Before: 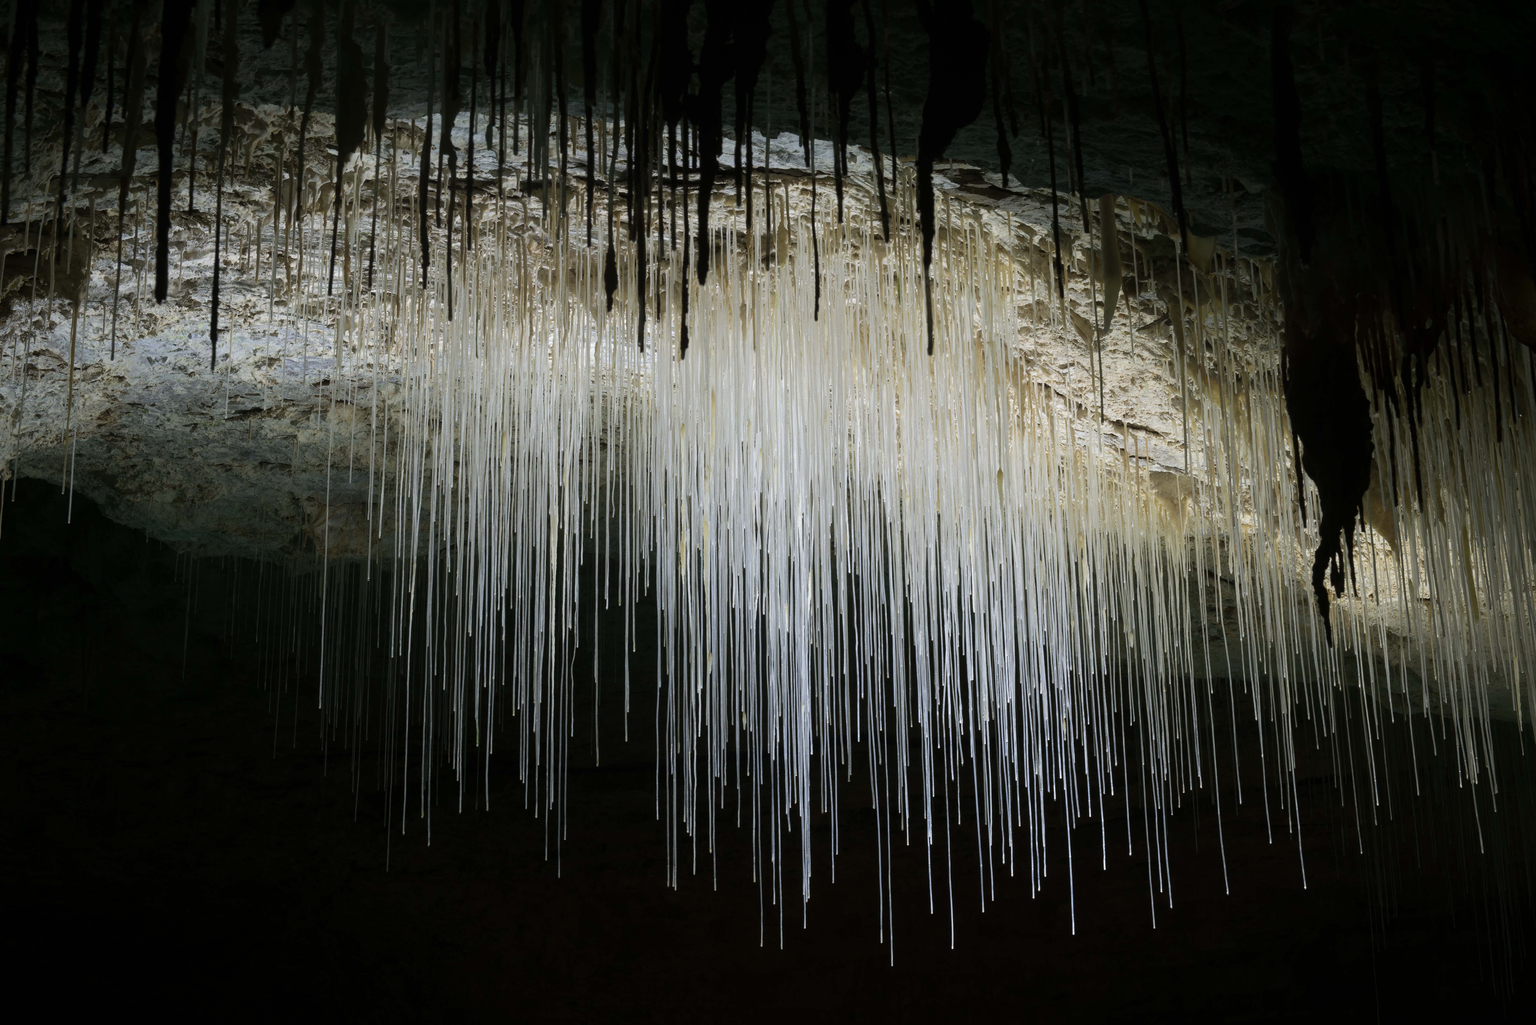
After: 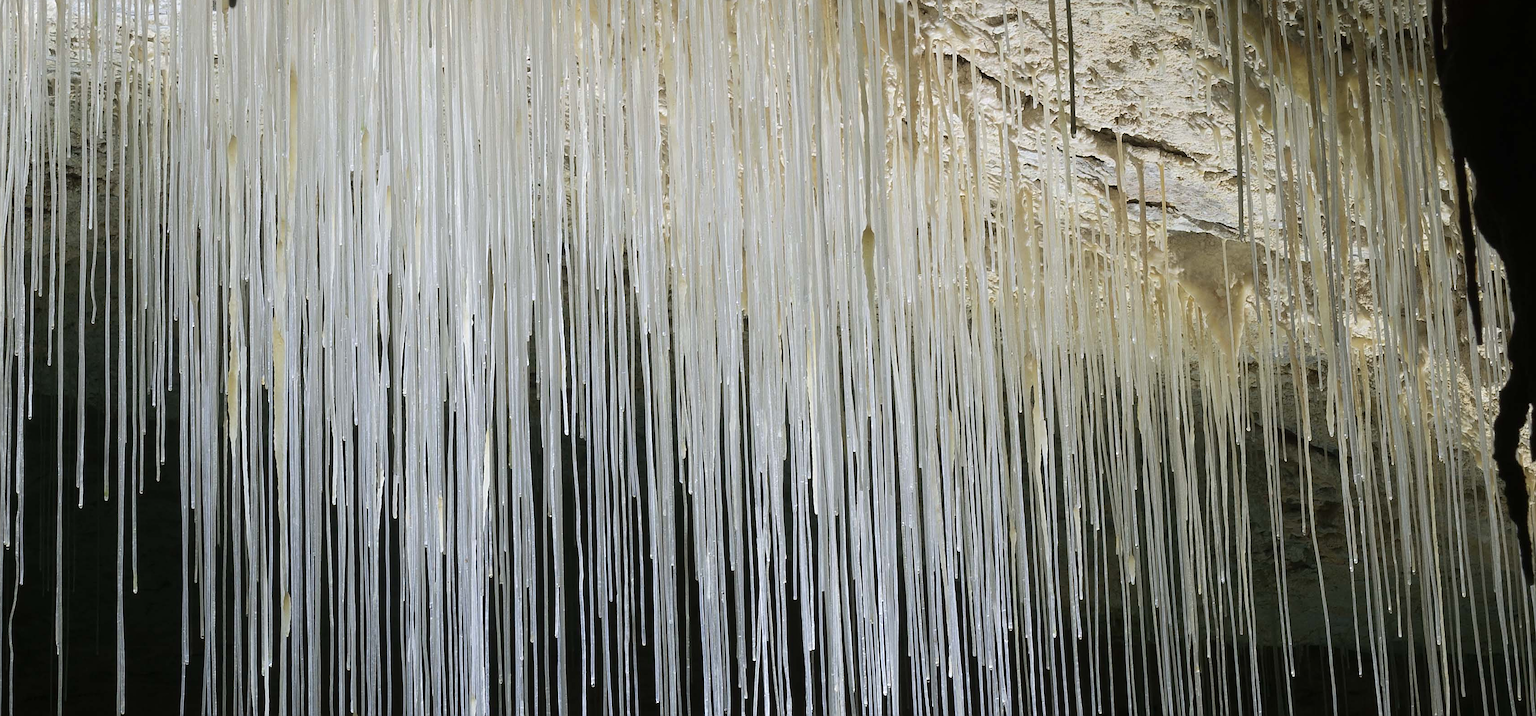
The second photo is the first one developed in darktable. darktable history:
crop: left 36.913%, top 34.749%, right 13.18%, bottom 30.341%
sharpen: on, module defaults
exposure: black level correction 0, exposure 0 EV, compensate highlight preservation false
